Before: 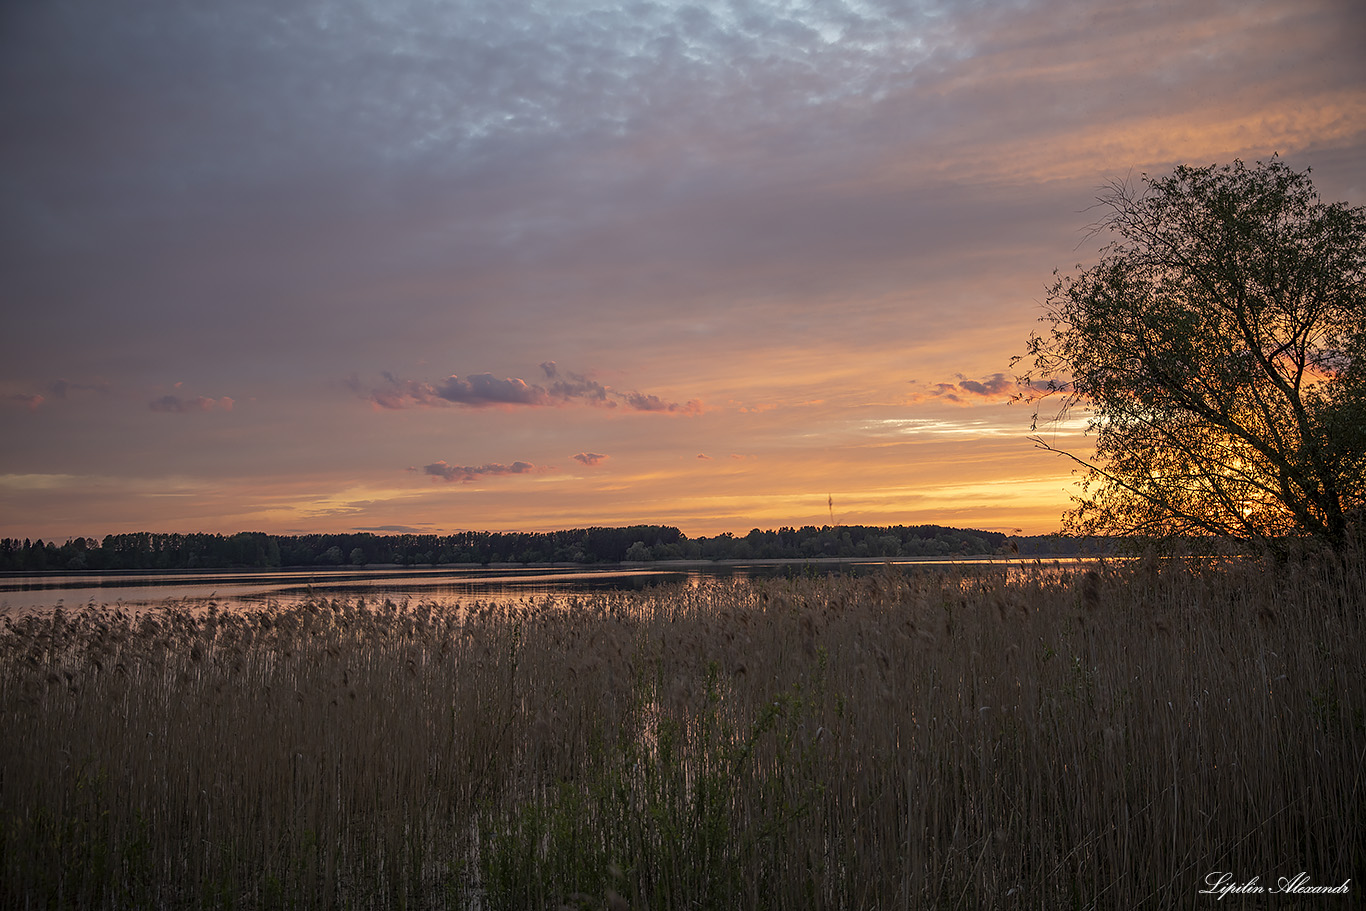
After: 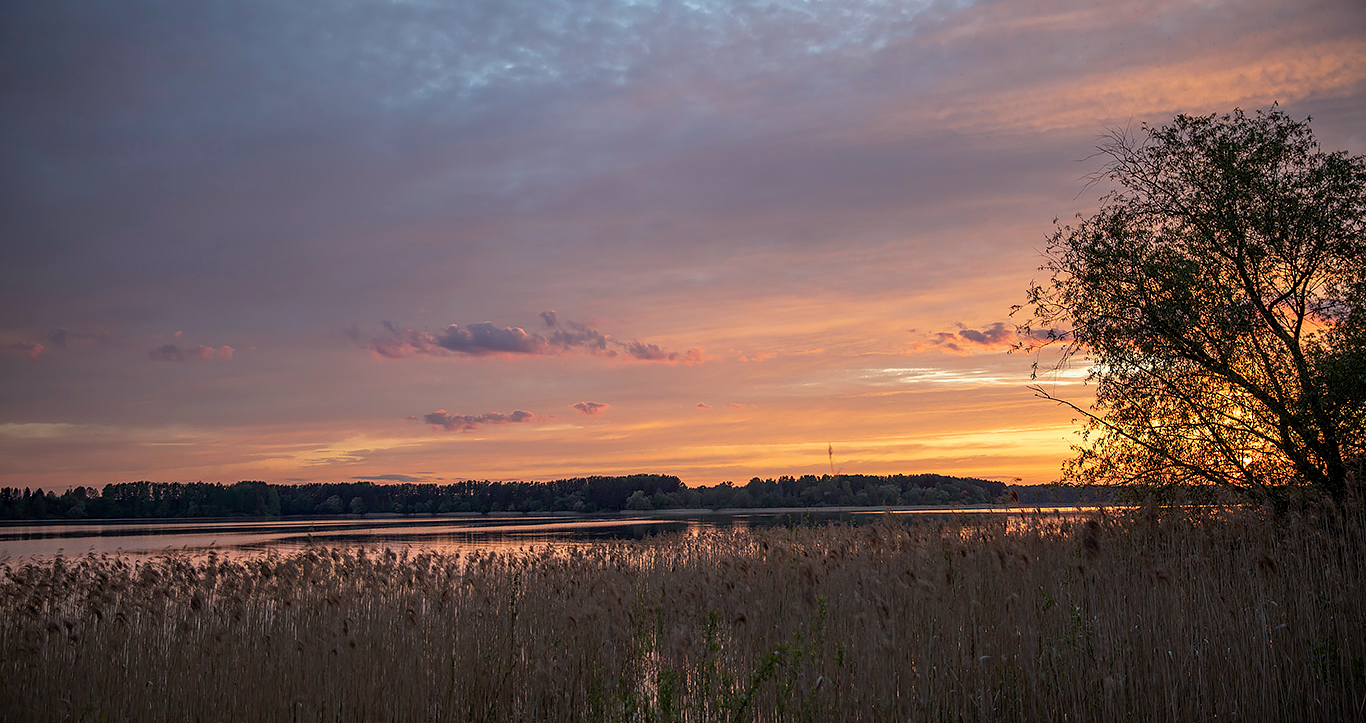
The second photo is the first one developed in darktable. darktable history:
crop and rotate: top 5.667%, bottom 14.937%
white balance: red 0.967, blue 1.049
contrast equalizer: octaves 7, y [[0.6 ×6], [0.55 ×6], [0 ×6], [0 ×6], [0 ×6]], mix 0.15
